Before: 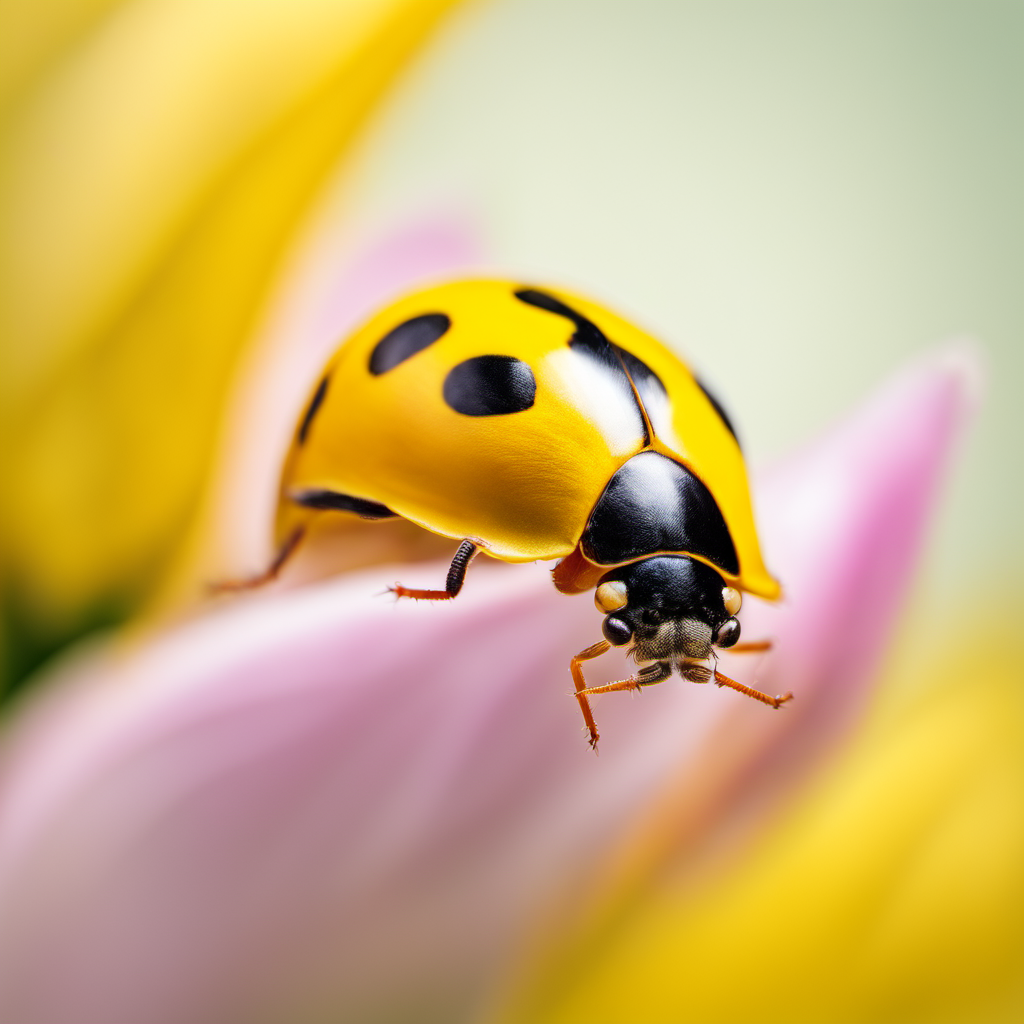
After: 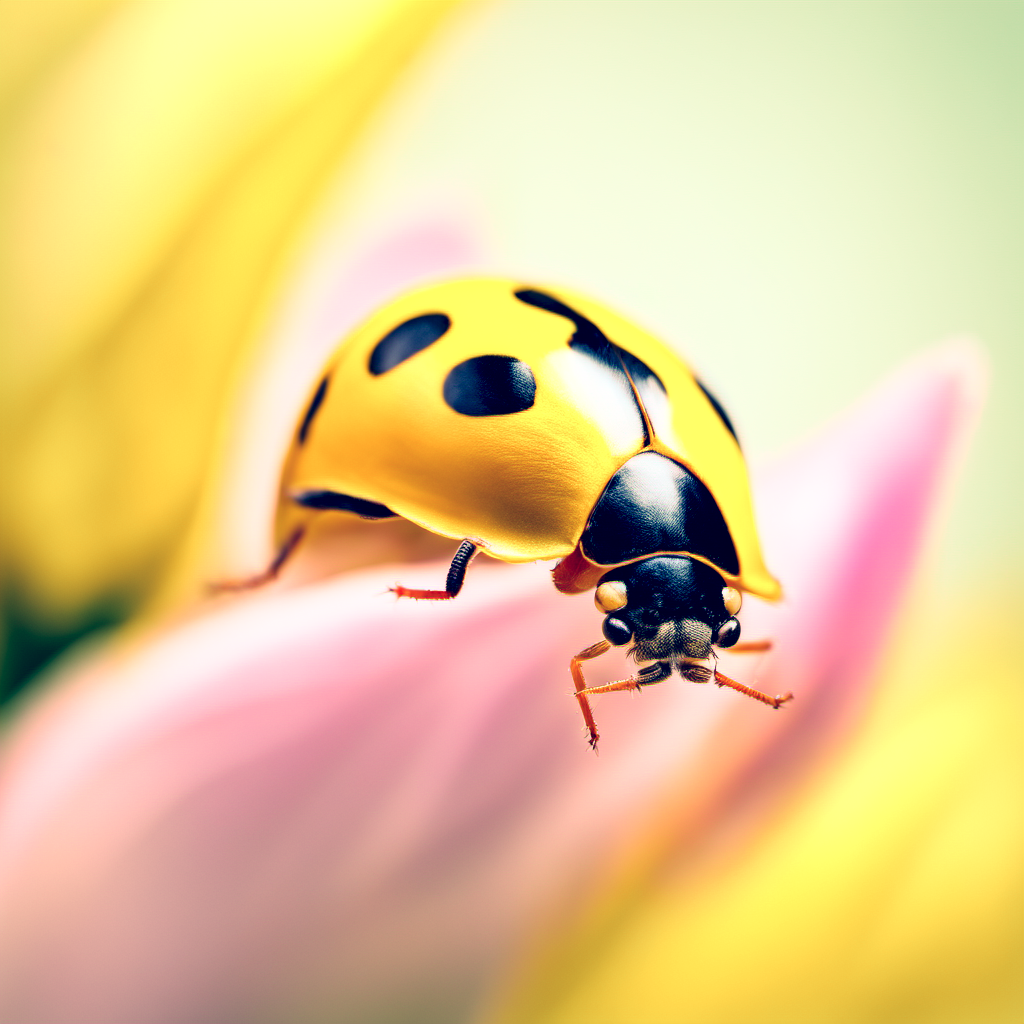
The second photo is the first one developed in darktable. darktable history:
tone curve: preserve colors none
color look up table: target L [92.2, 82.98, 67.16, 46.47, 200, 100, 95.94, 89.07, 79.45, 77.46, 68.4, 59.35, 60.78, 53.22, 35.38, 63.11, 61.46, 41.53, 35.47, 26, 80.01, 80.15, 58.43, 52.65, 0 ×25], target a [3.197, -20.85, -50.73, -25.6, 0, 0, -0.099, -1.524, 19.01, 27.96, 44.07, -8.236, 67.13, 70.91, 15.09, 1.154, 66.2, 1.974, -6.857, 21.77, -40.56, 0.522, -31.04, -16.85, 0 ×25], target b [10.9, 54.68, 28.69, 11.75, 0, 0, 6.493, 59.65, 67.4, 26.28, 58.09, 1.689, 18.36, 26.64, -2.379, -13.12, -1.867, -45.51, -15.1, -38.18, 9.657, 13.51, -17.46, -20.48, 0 ×25], num patches 24
